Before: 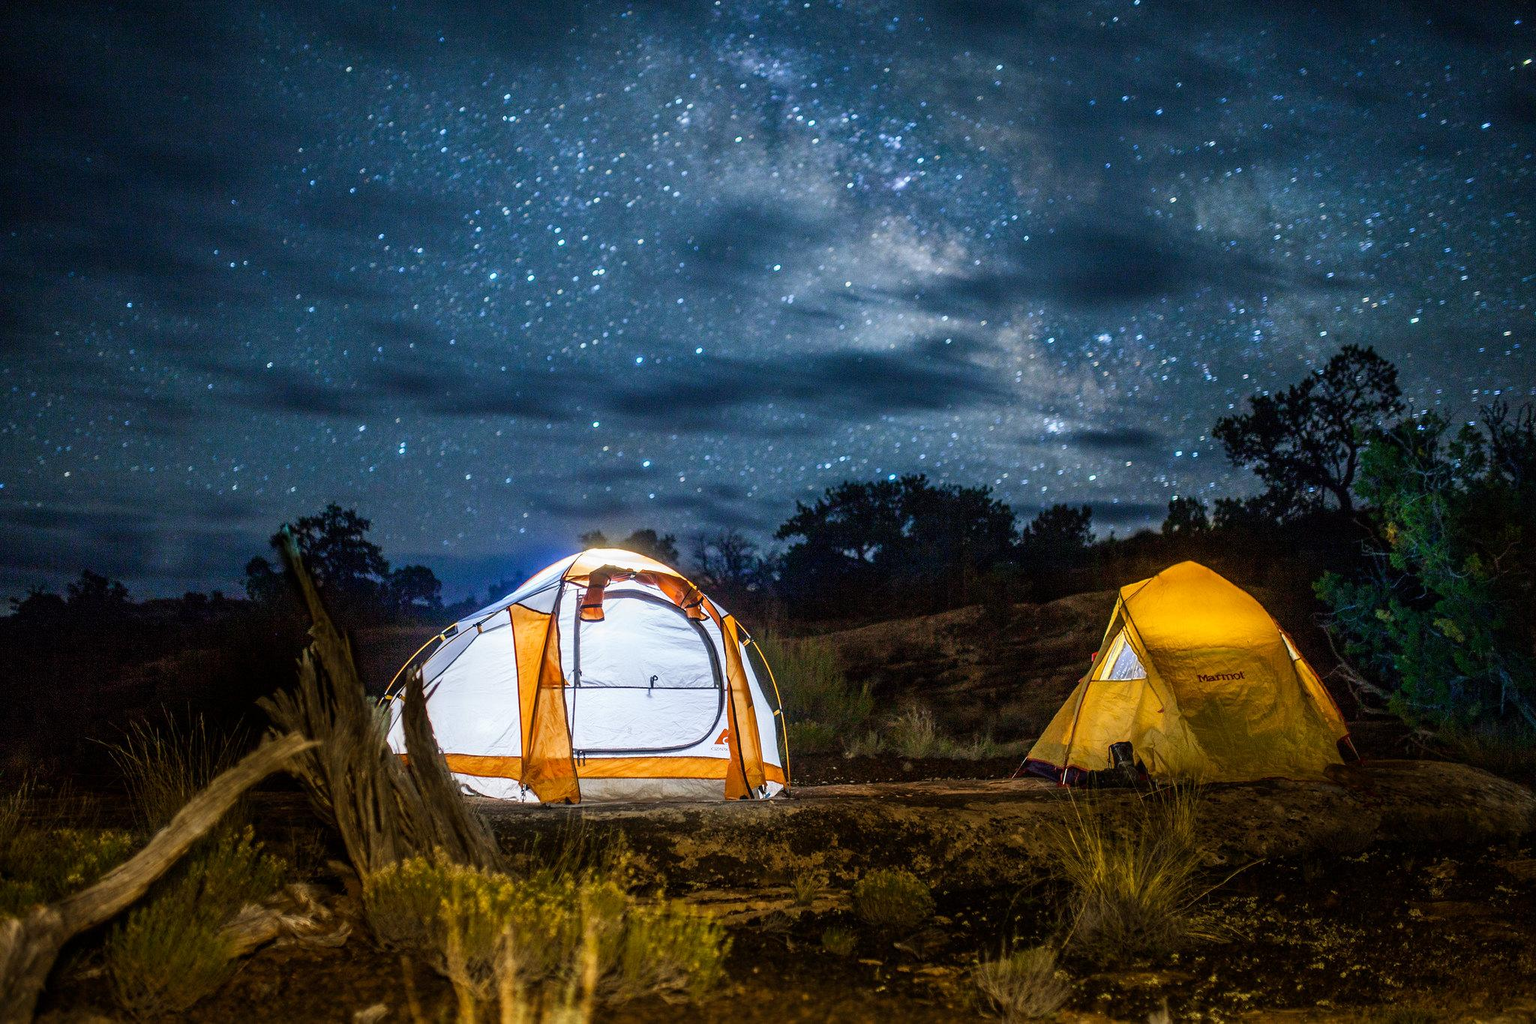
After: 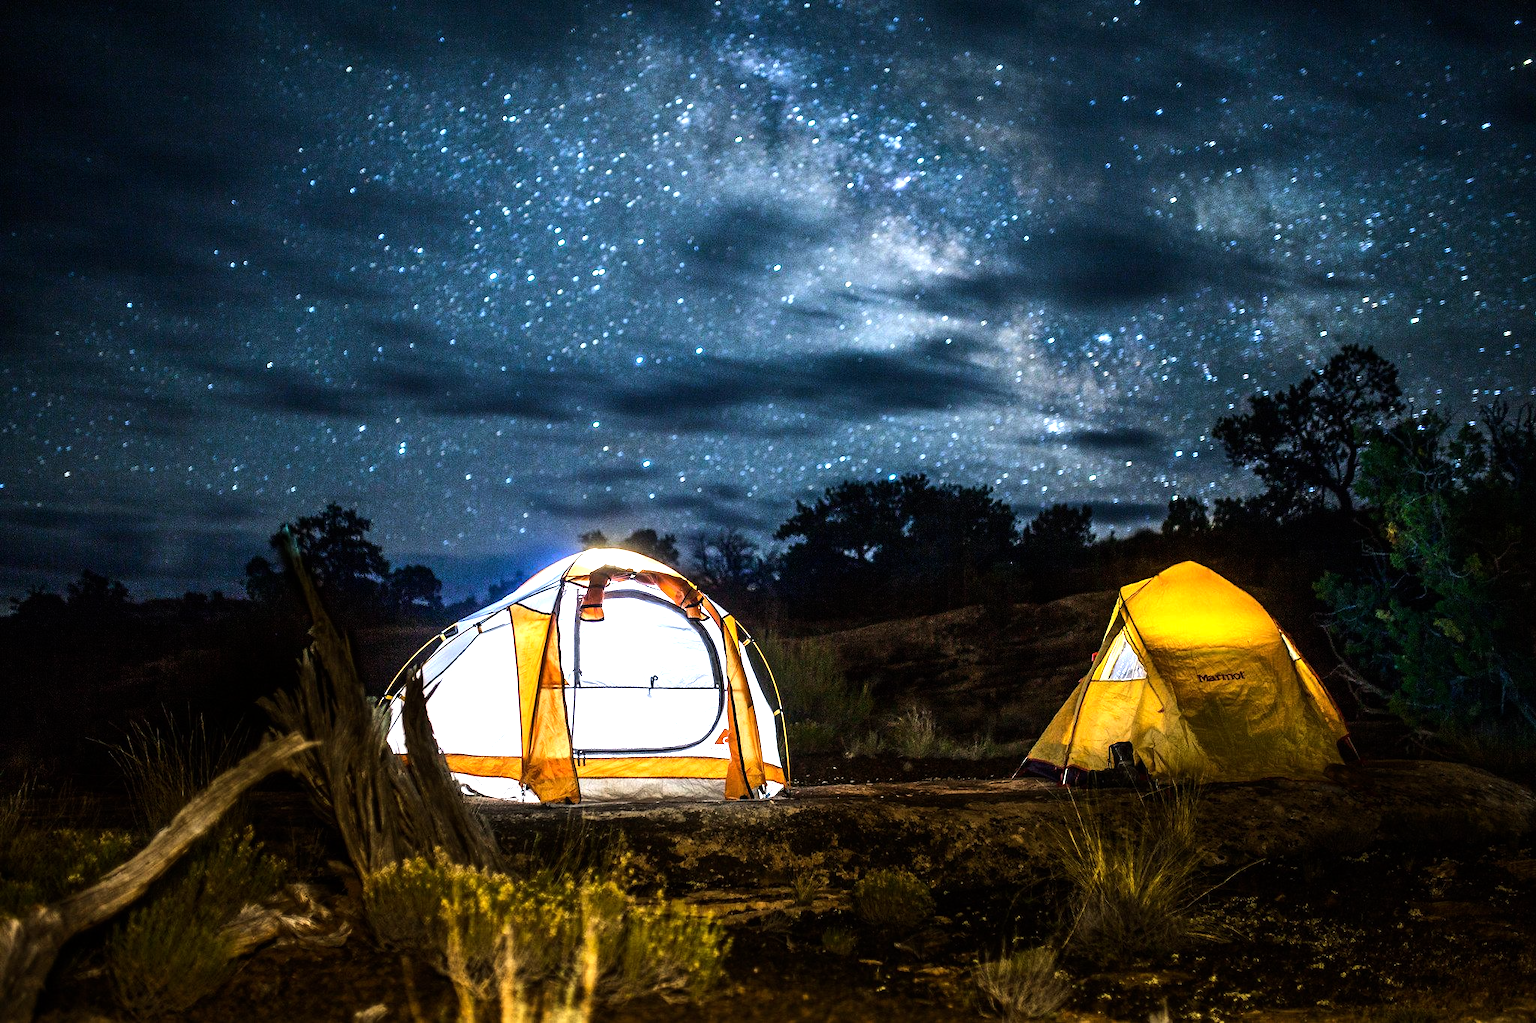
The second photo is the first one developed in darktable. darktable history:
tone equalizer: -8 EV -1.11 EV, -7 EV -0.98 EV, -6 EV -0.872 EV, -5 EV -0.548 EV, -3 EV 0.605 EV, -2 EV 0.88 EV, -1 EV 1.01 EV, +0 EV 1.07 EV, edges refinement/feathering 500, mask exposure compensation -1.57 EV, preserve details no
